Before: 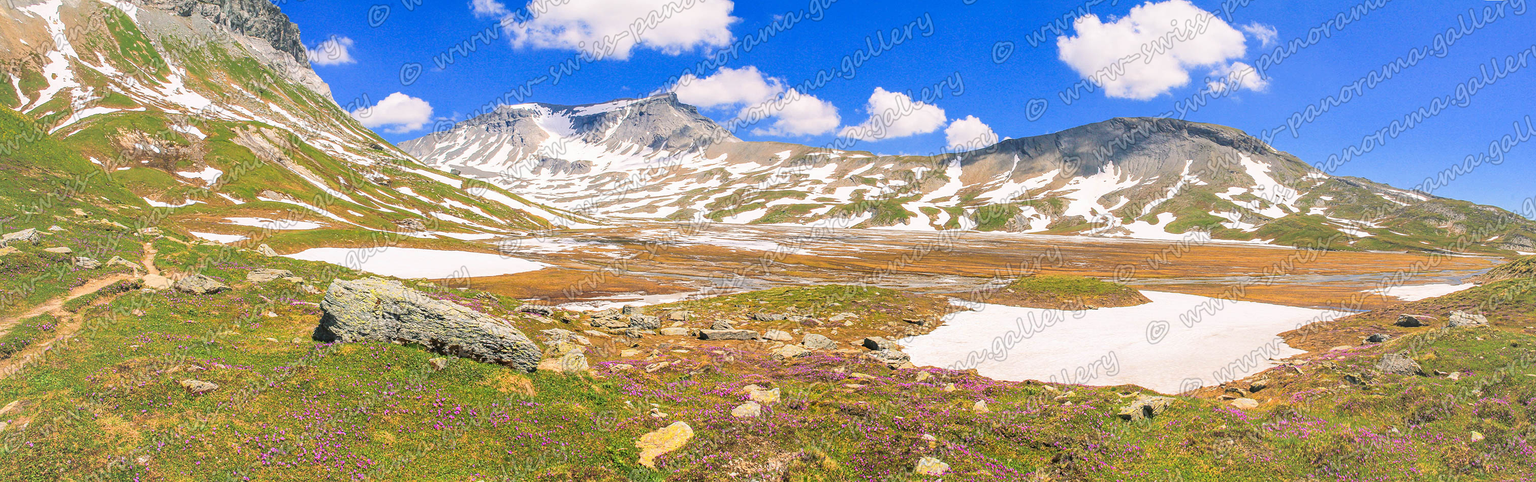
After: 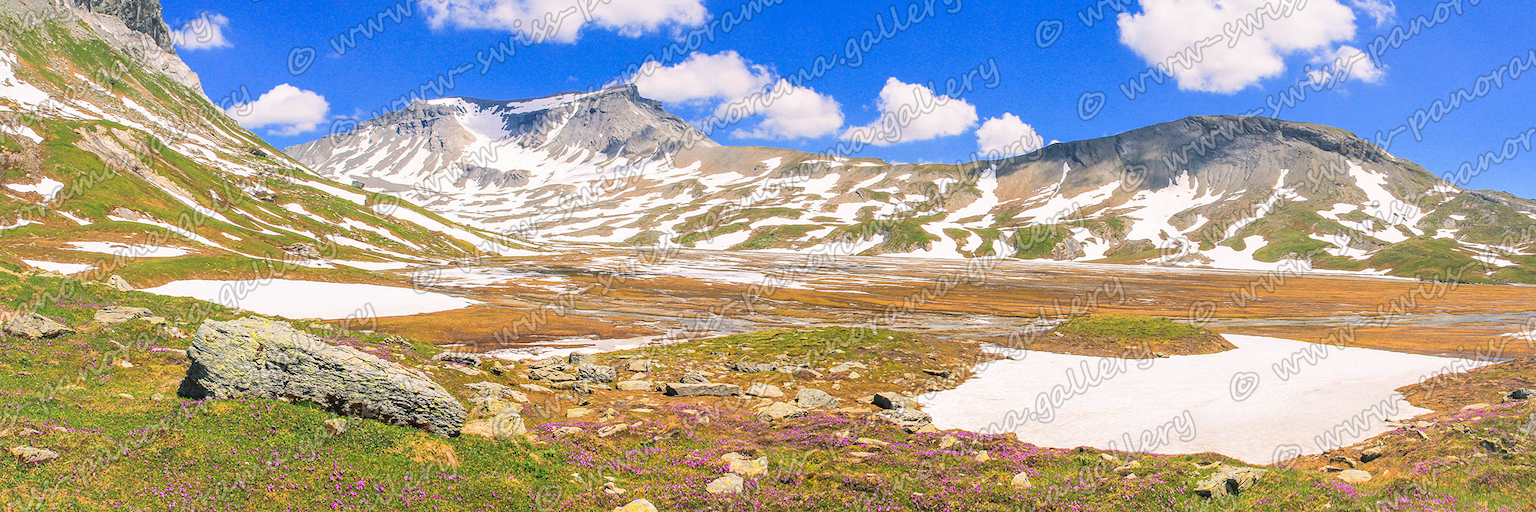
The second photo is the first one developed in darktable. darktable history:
tone equalizer: on, module defaults
crop: left 11.225%, top 5.381%, right 9.565%, bottom 10.314%
white balance: emerald 1
